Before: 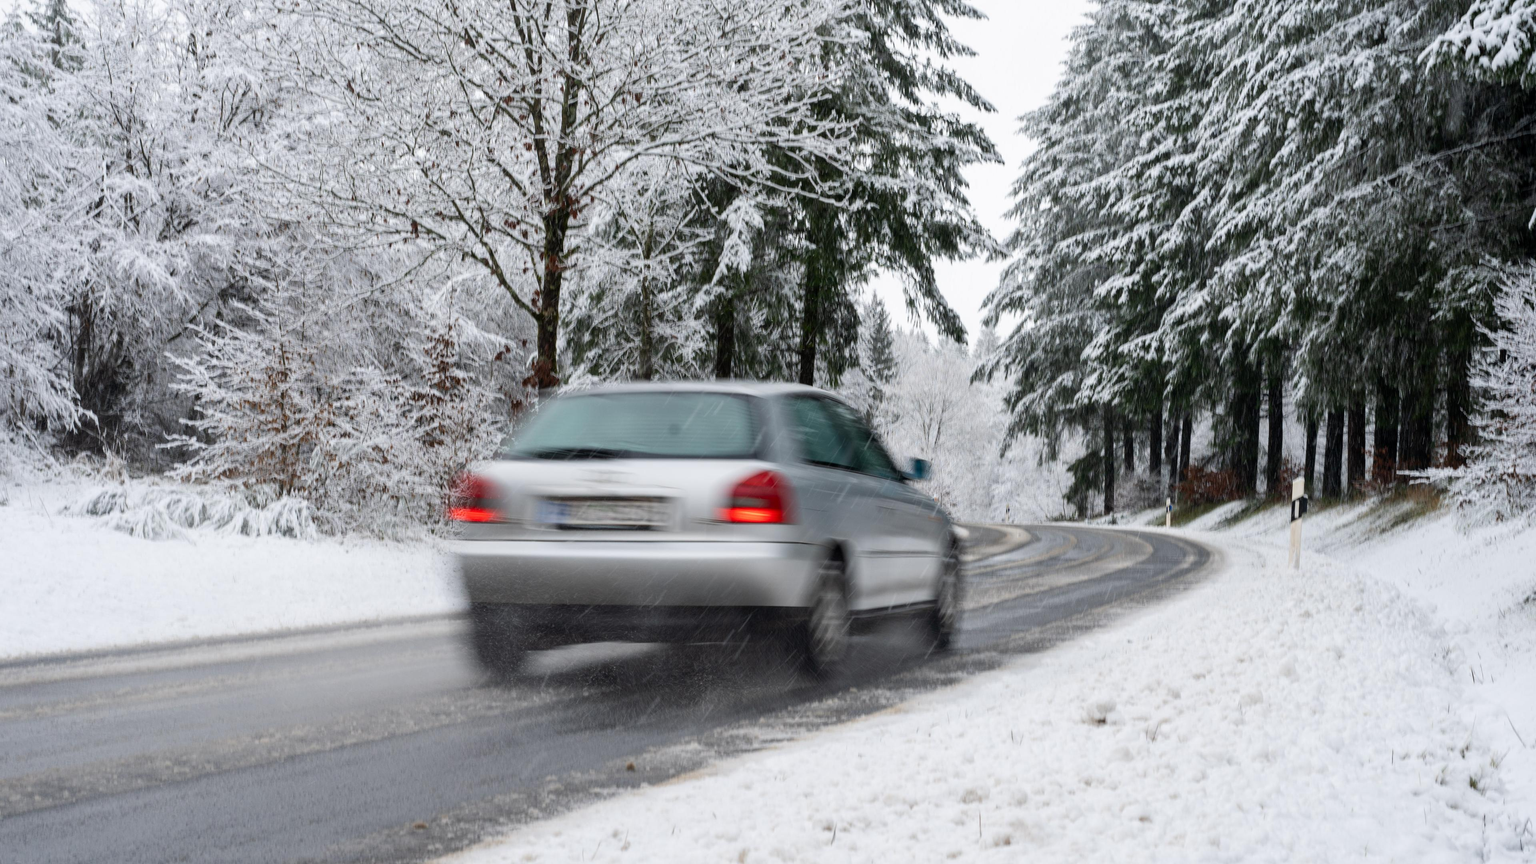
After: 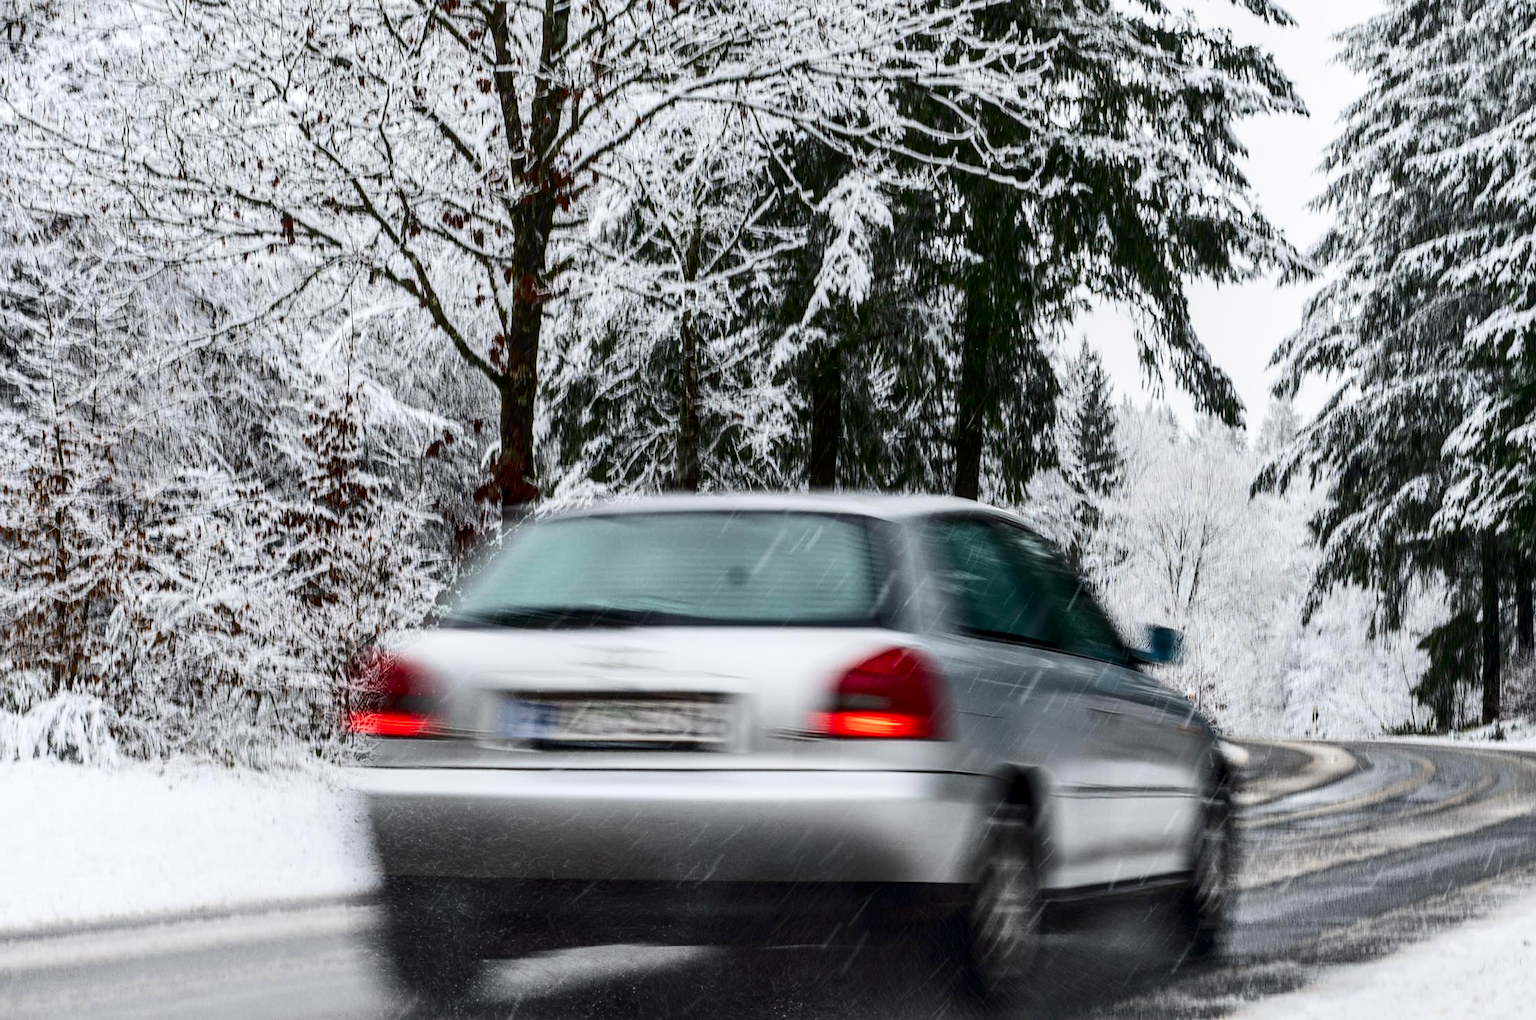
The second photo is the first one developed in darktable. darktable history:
crop: left 16.202%, top 11.285%, right 26.088%, bottom 20.503%
contrast brightness saturation: contrast 0.301, brightness -0.08, saturation 0.167
sharpen: amount 0.204
local contrast: on, module defaults
